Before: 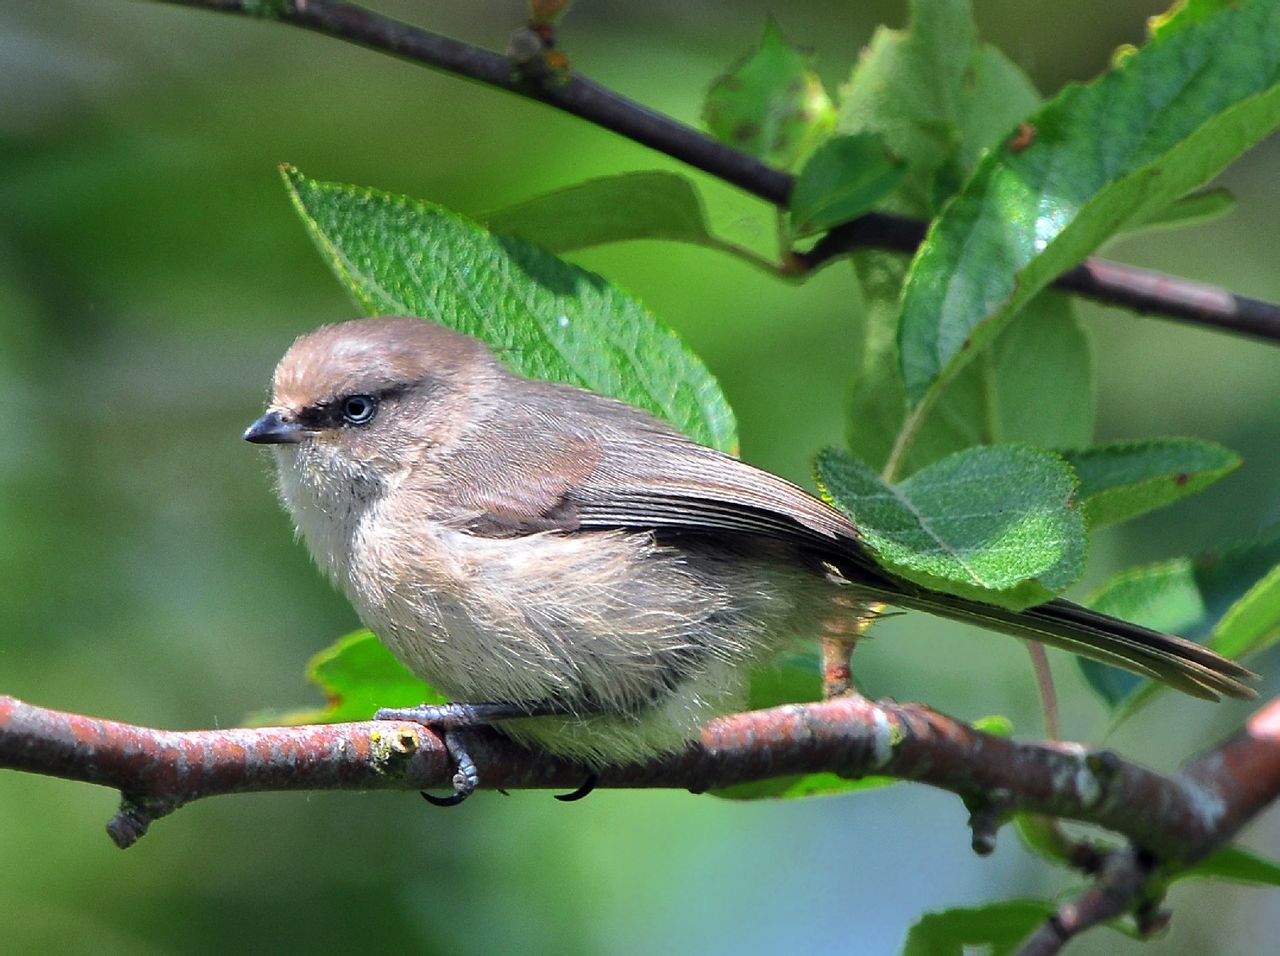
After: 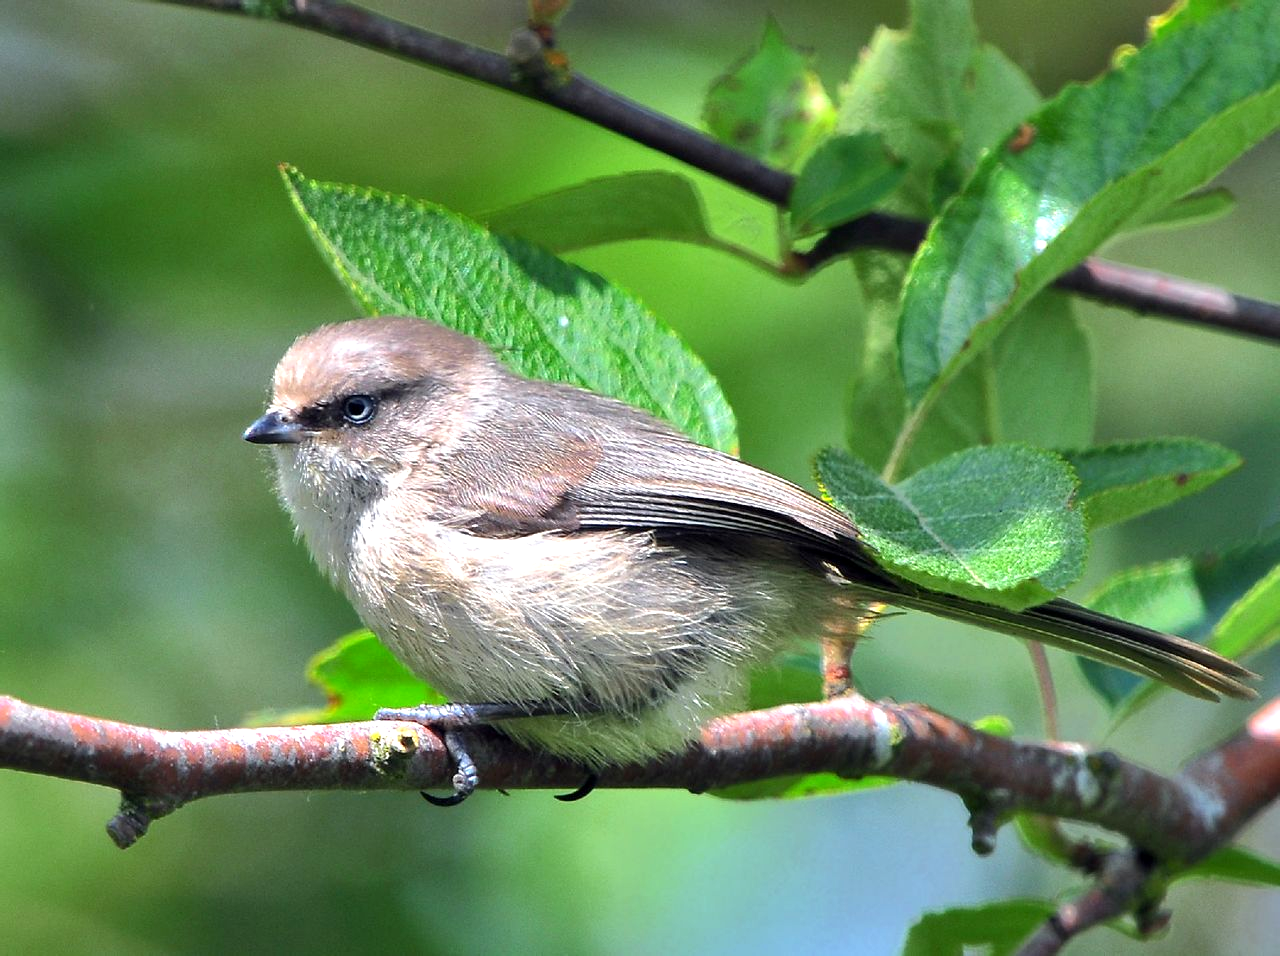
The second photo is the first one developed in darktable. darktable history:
exposure: black level correction 0.001, exposure 0.499 EV, compensate highlight preservation false
shadows and highlights: soften with gaussian
